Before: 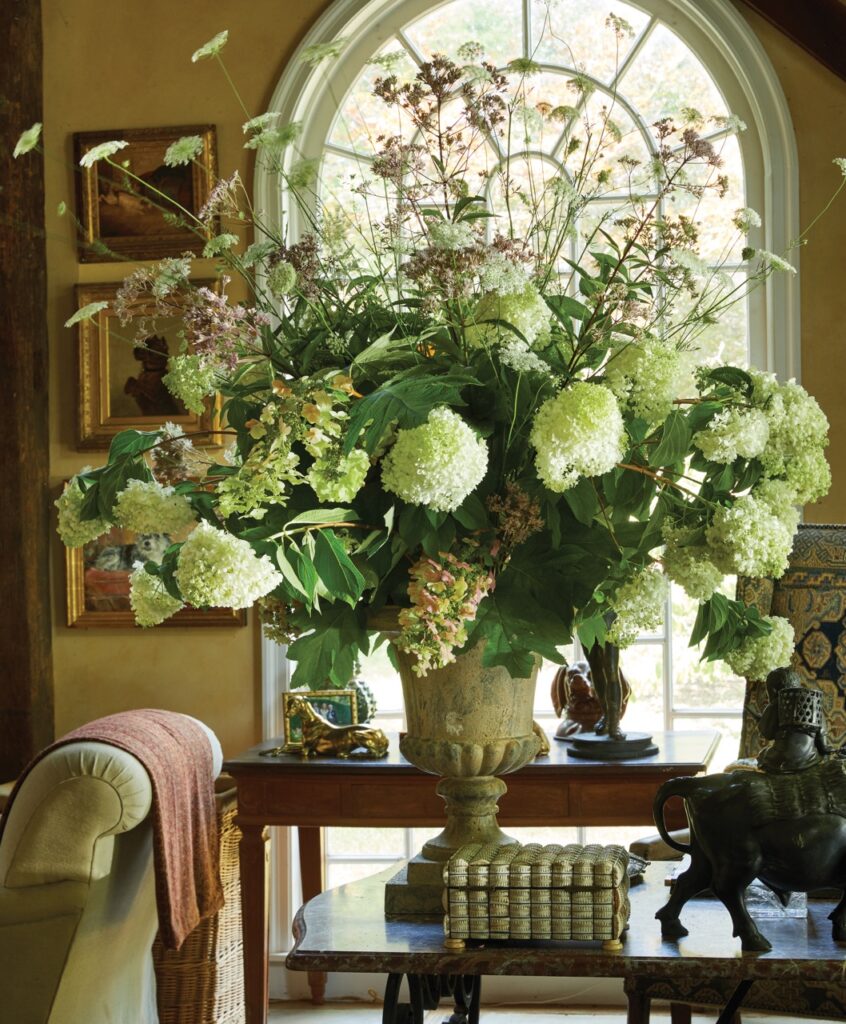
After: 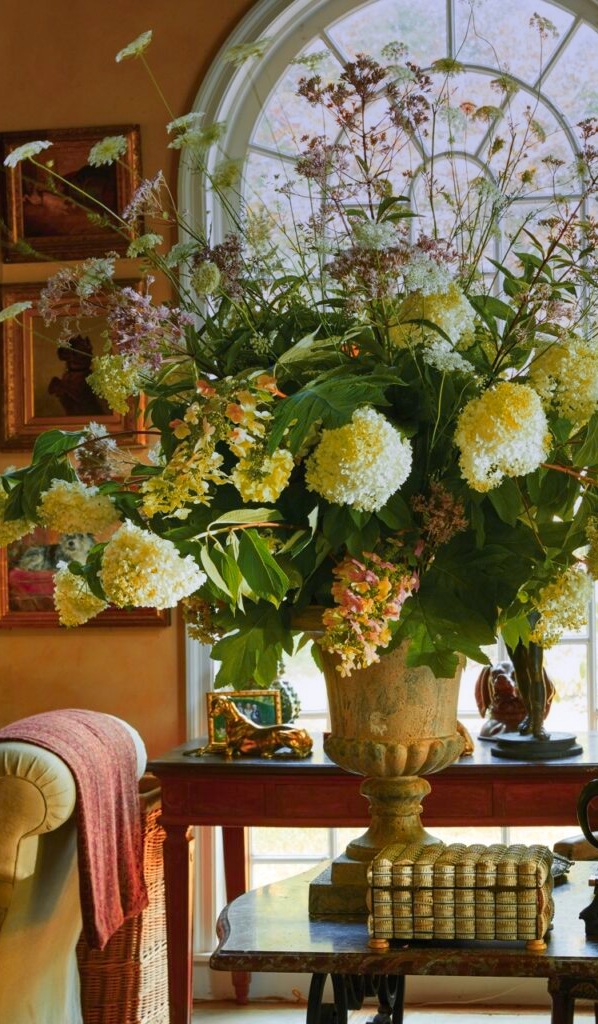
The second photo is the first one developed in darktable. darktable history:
crop and rotate: left 9.061%, right 20.142%
color zones: curves: ch1 [(0.24, 0.634) (0.75, 0.5)]; ch2 [(0.253, 0.437) (0.745, 0.491)], mix 102.12%
graduated density: hue 238.83°, saturation 50%
